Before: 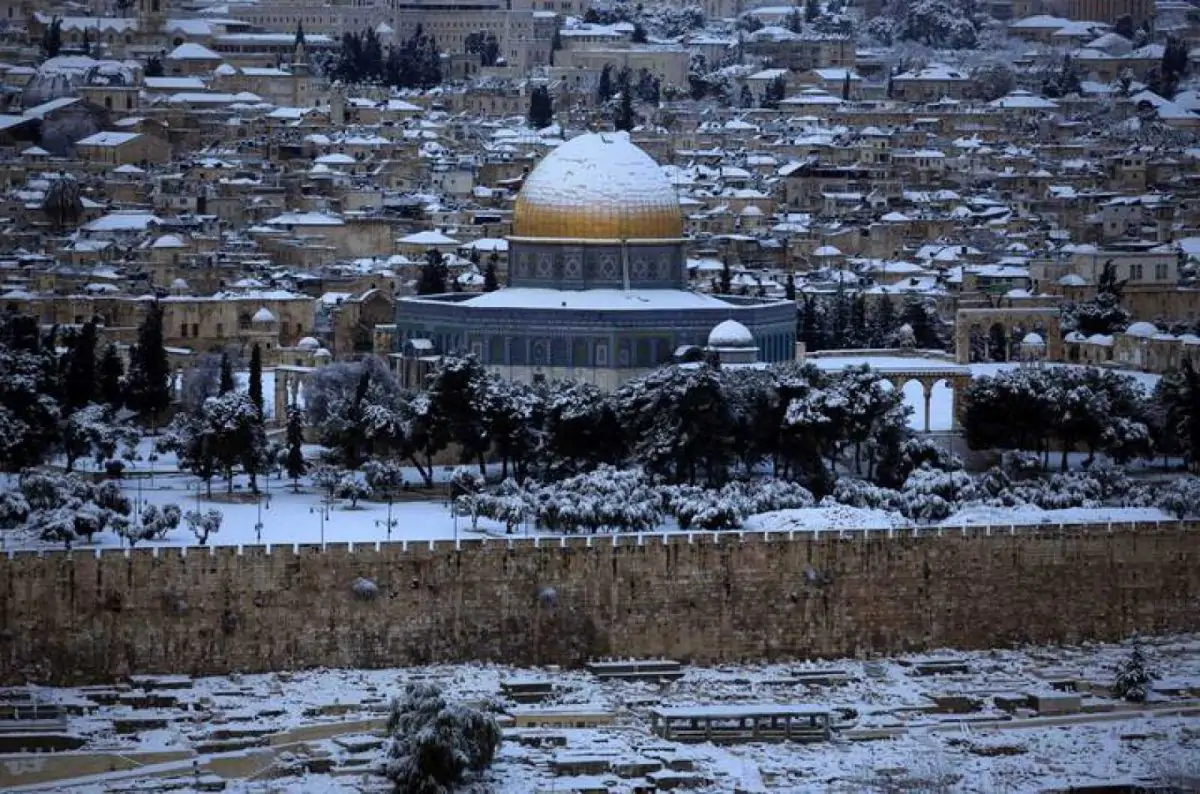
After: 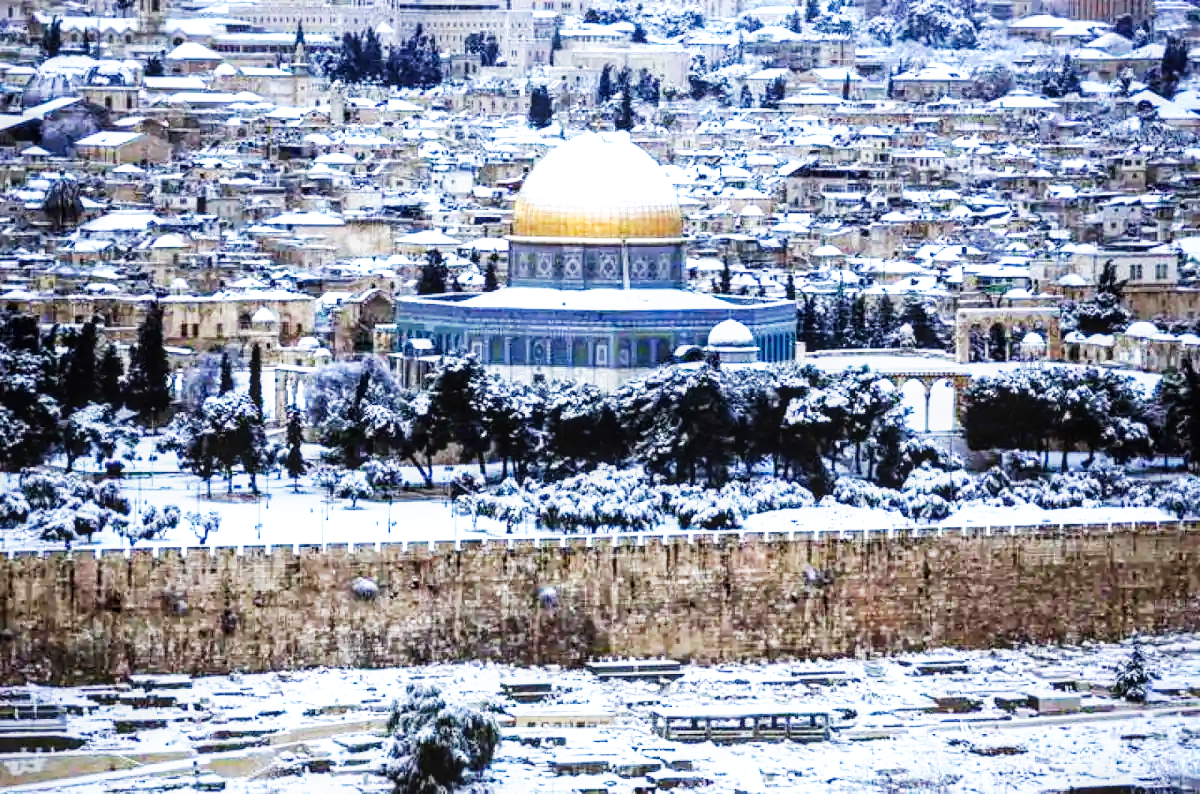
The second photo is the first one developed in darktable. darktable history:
base curve: curves: ch0 [(0, 0) (0.007, 0.004) (0.027, 0.03) (0.046, 0.07) (0.207, 0.54) (0.442, 0.872) (0.673, 0.972) (1, 1)], preserve colors none
exposure: black level correction 0, exposure 1.1 EV, compensate exposure bias true, compensate highlight preservation false
local contrast: on, module defaults
